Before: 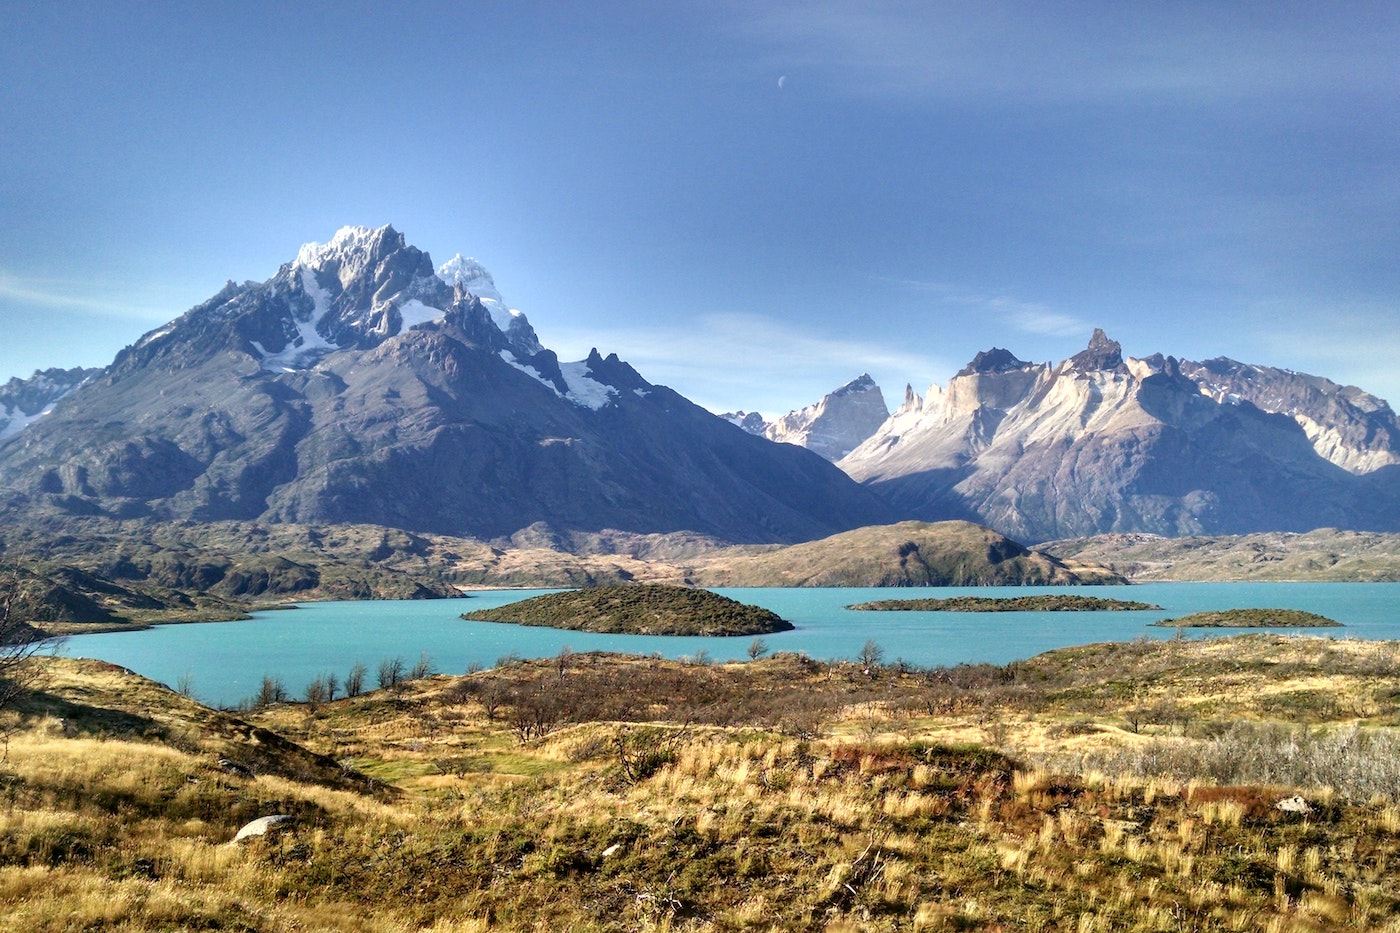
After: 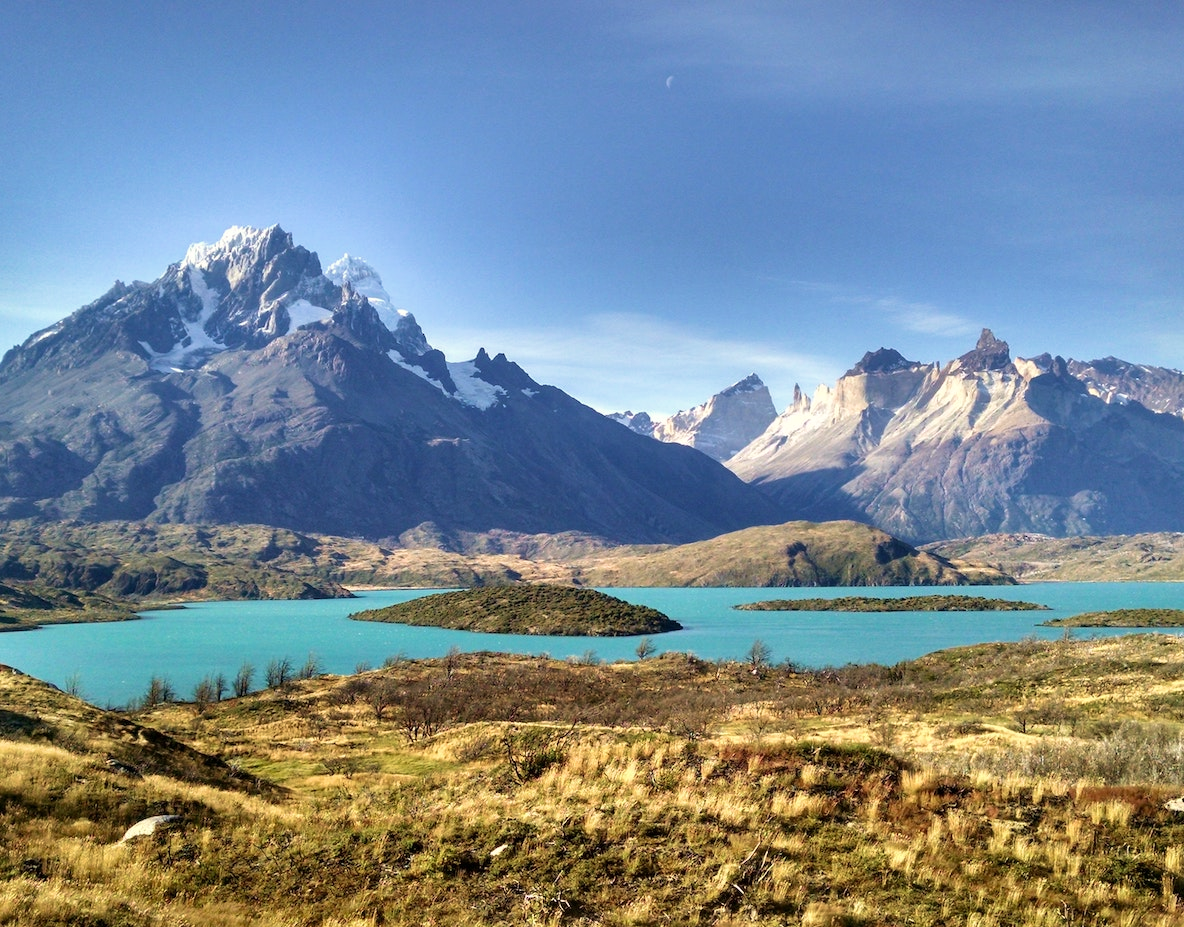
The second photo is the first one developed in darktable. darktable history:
crop: left 8.026%, right 7.374%
velvia: on, module defaults
color correction: highlights b* 3
